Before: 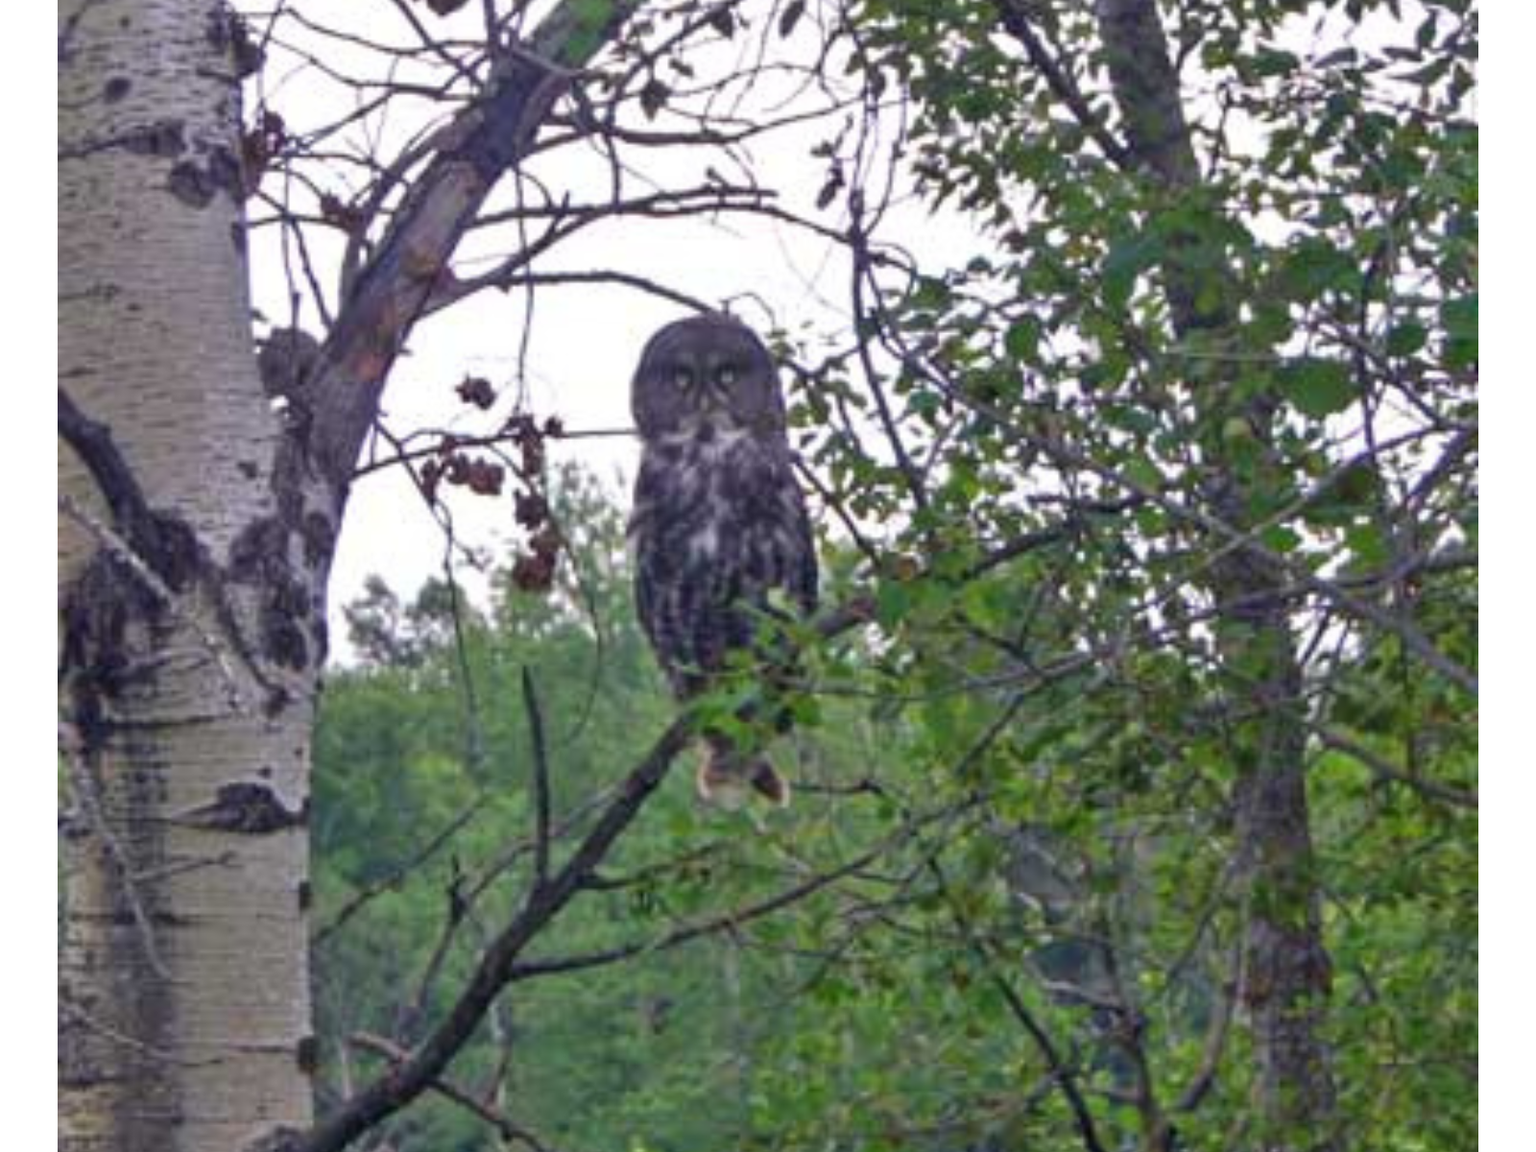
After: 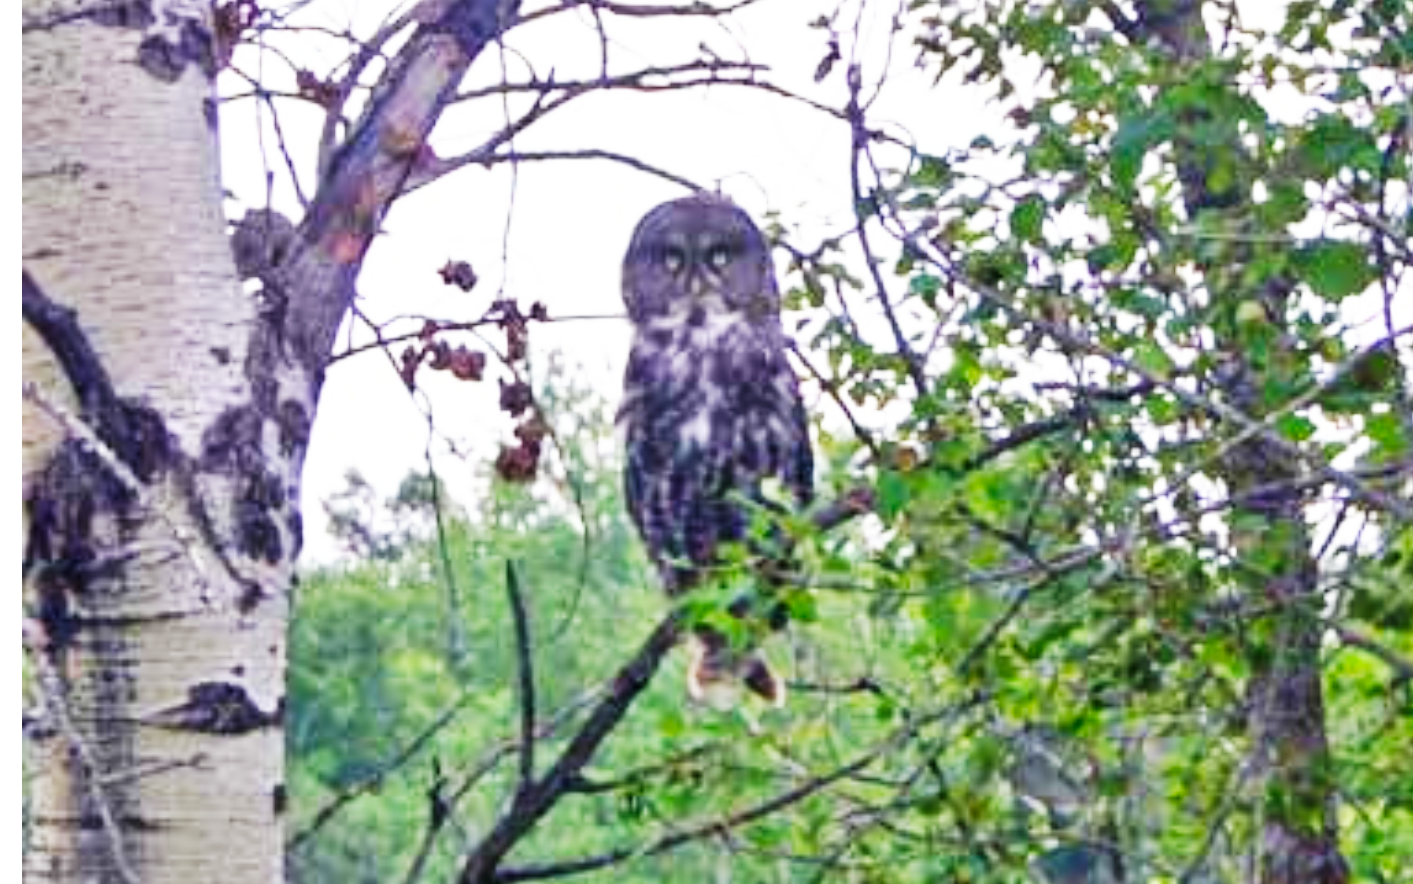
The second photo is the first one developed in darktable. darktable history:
crop and rotate: left 2.38%, top 11.171%, right 9.283%, bottom 15.15%
base curve: curves: ch0 [(0, 0) (0.007, 0.004) (0.027, 0.03) (0.046, 0.07) (0.207, 0.54) (0.442, 0.872) (0.673, 0.972) (1, 1)], preserve colors none
